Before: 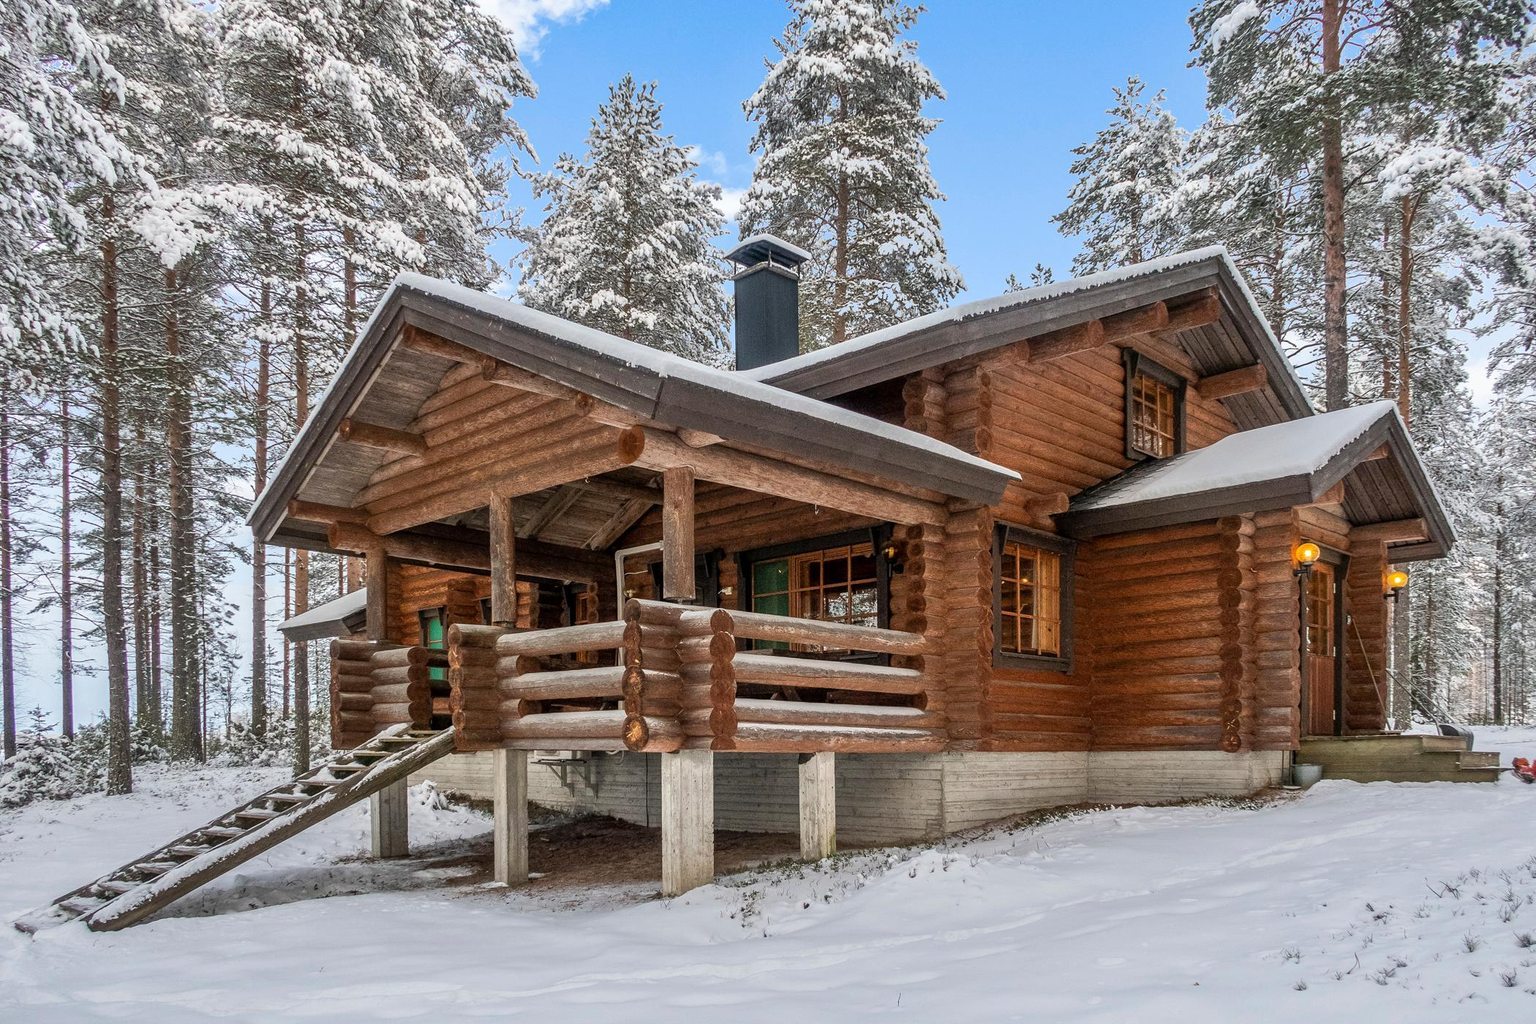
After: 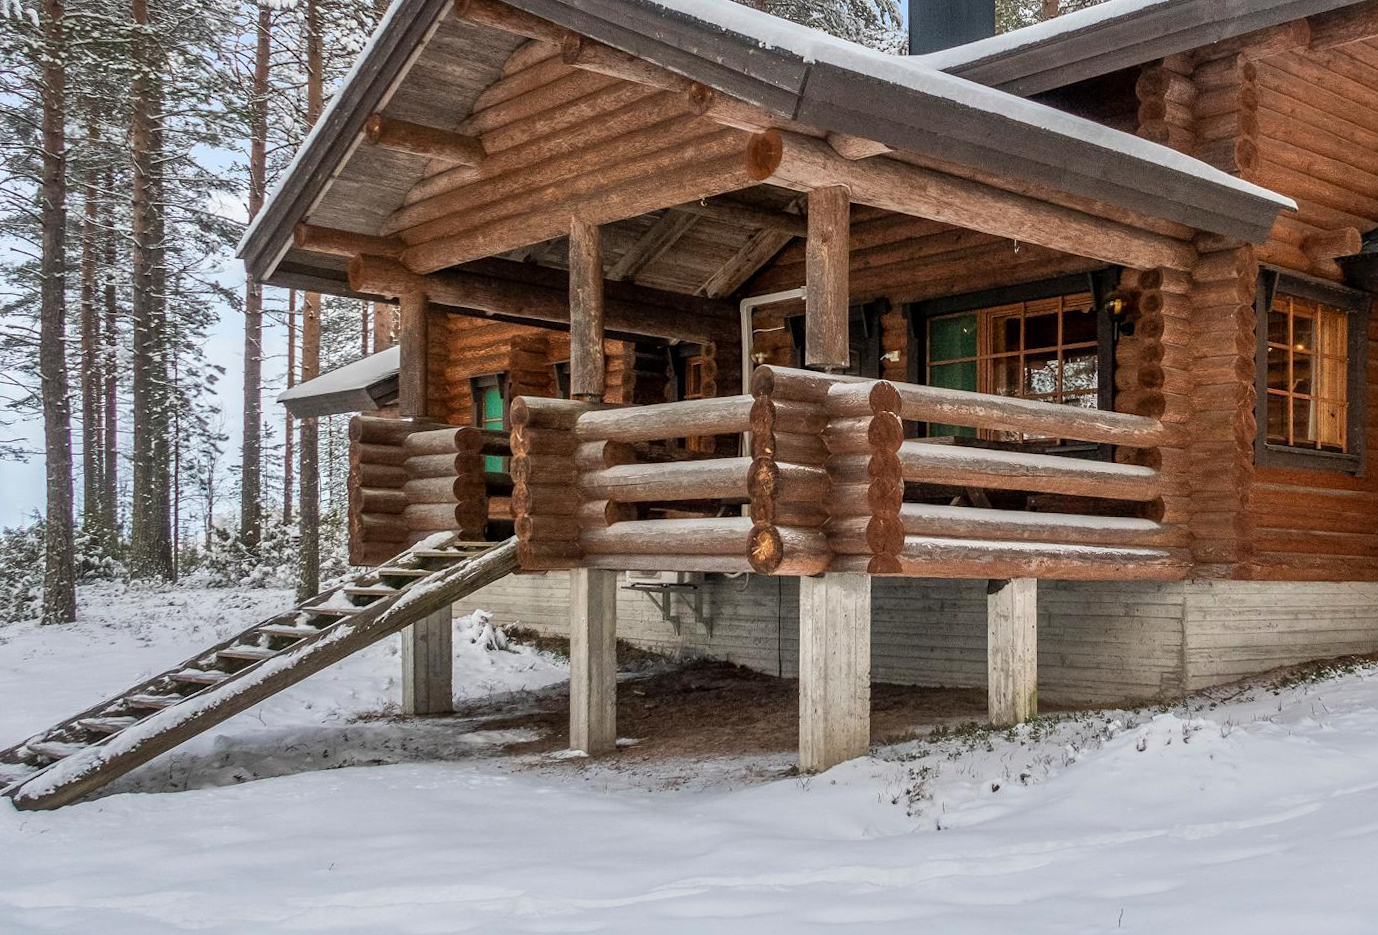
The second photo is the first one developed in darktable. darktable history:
crop and rotate: angle -0.737°, left 3.932%, top 31.911%, right 29.17%
